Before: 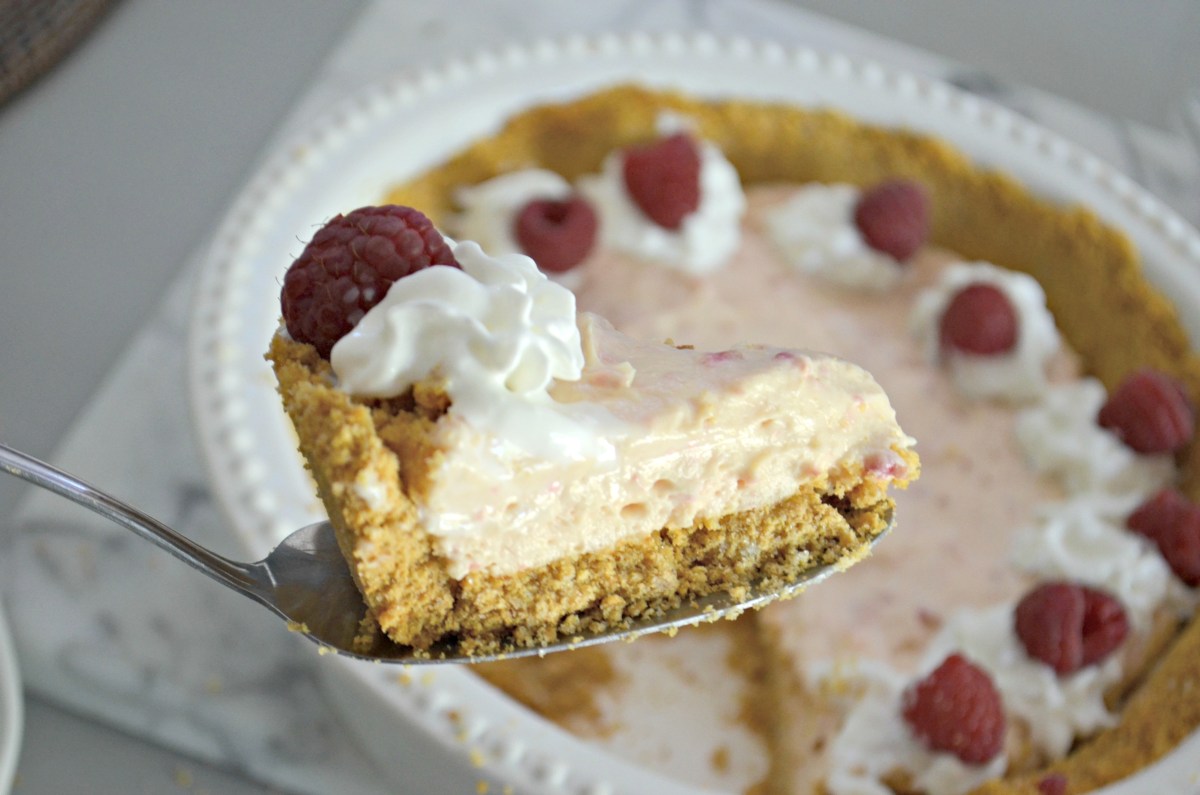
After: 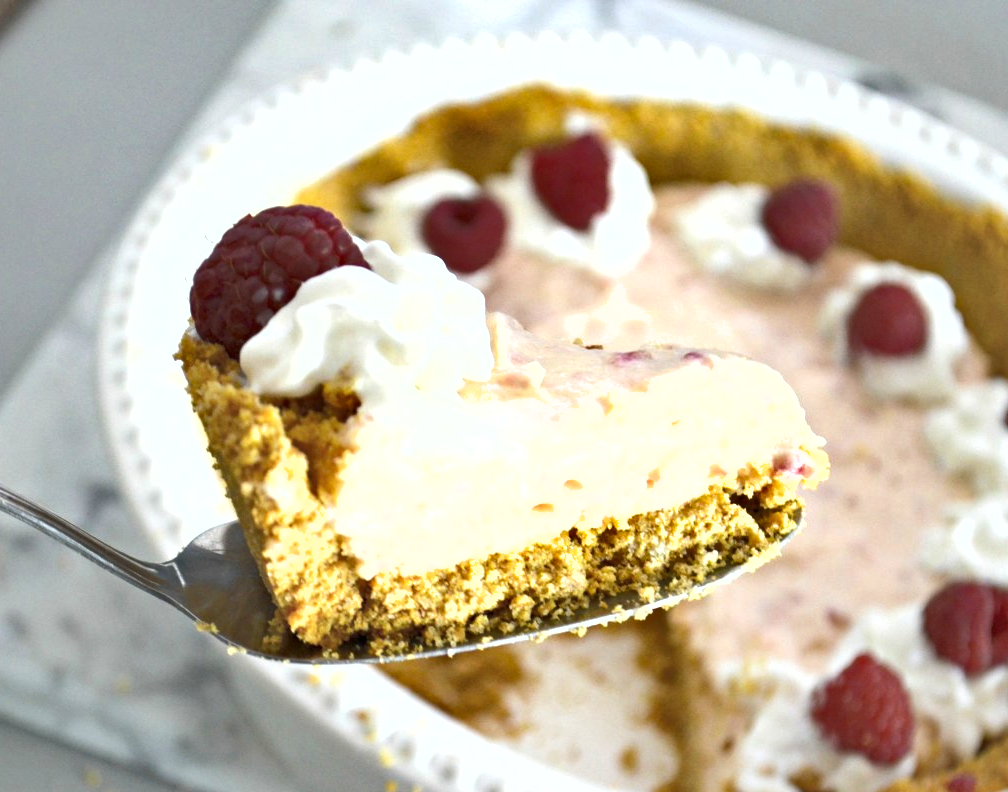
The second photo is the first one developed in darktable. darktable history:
crop: left 7.598%, right 7.873%
exposure: black level correction 0, exposure 0.9 EV, compensate highlight preservation false
shadows and highlights: low approximation 0.01, soften with gaussian
